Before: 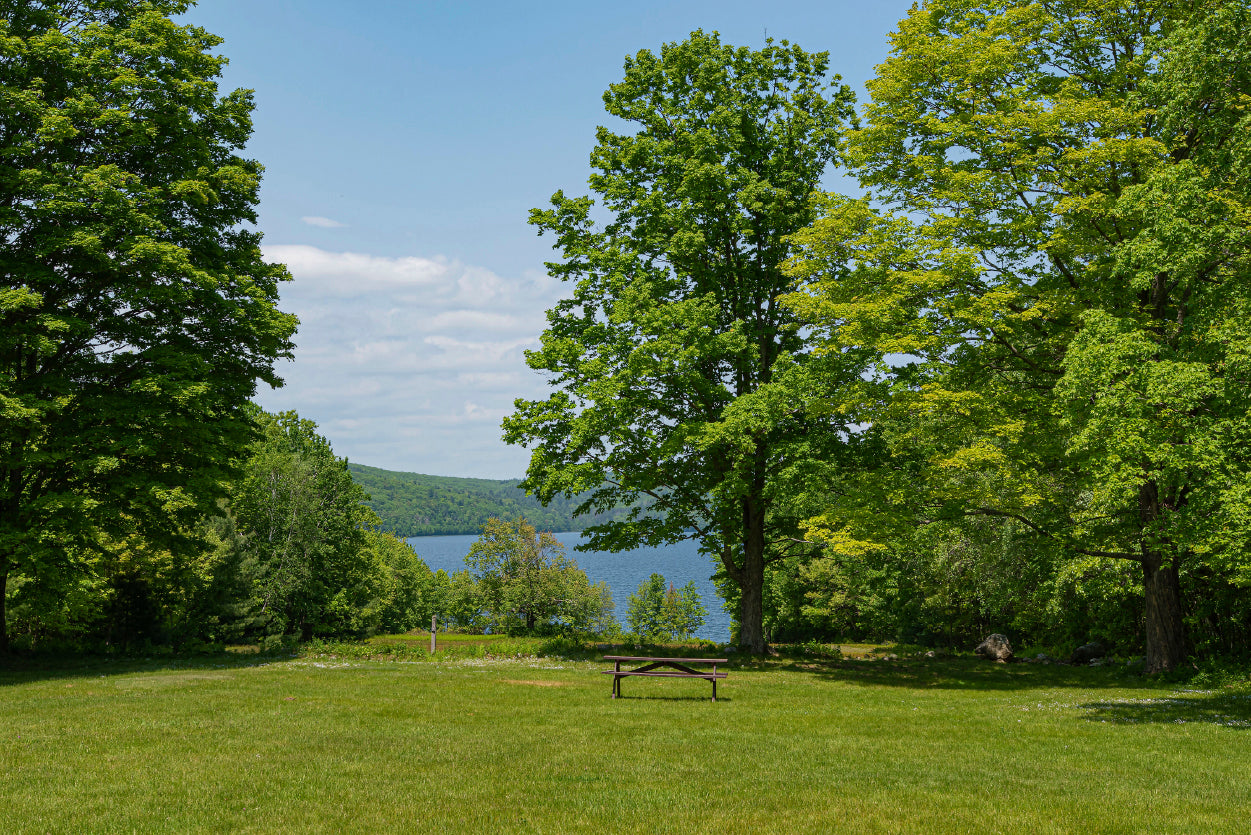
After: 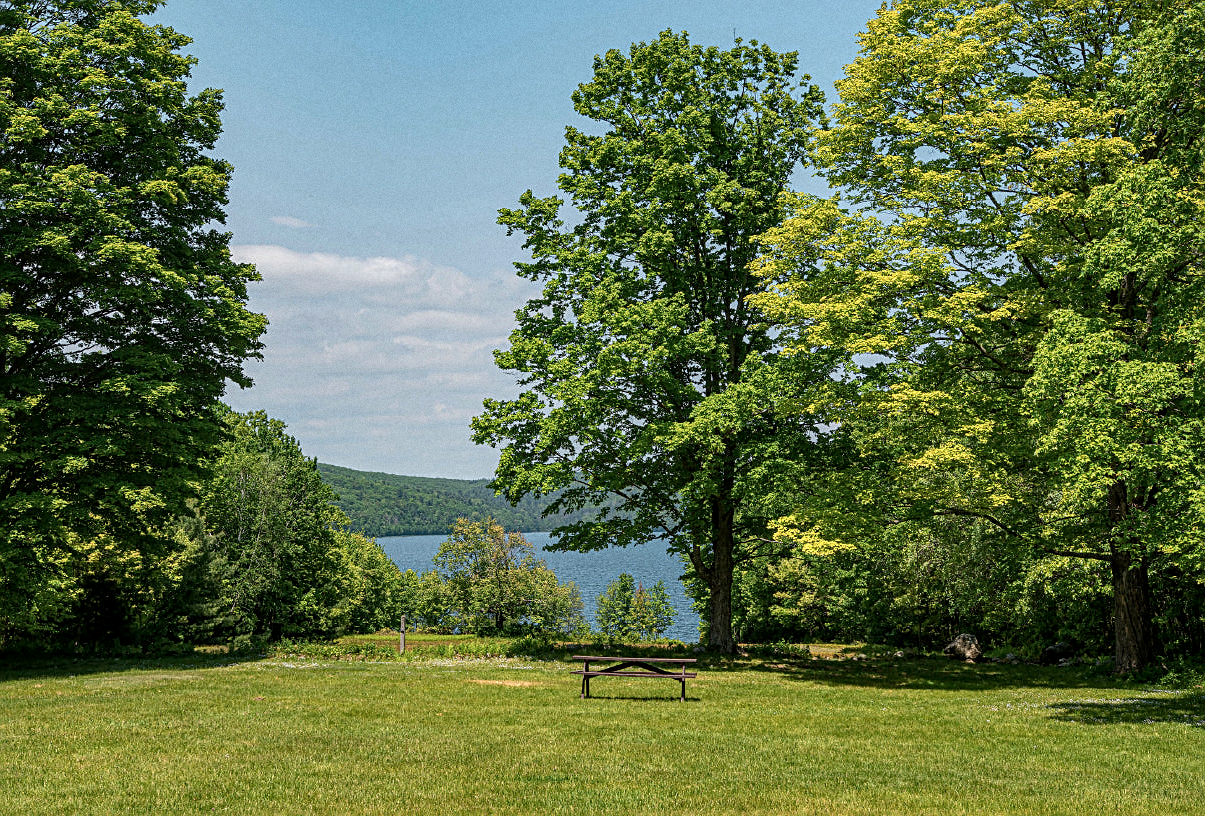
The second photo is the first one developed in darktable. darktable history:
sharpen: on, module defaults
tone equalizer: on, module defaults
shadows and highlights: shadows -20, white point adjustment -2, highlights -35
white balance: red 1, blue 1
local contrast: on, module defaults
grain: coarseness 0.09 ISO
color zones: curves: ch0 [(0.018, 0.548) (0.224, 0.64) (0.425, 0.447) (0.675, 0.575) (0.732, 0.579)]; ch1 [(0.066, 0.487) (0.25, 0.5) (0.404, 0.43) (0.75, 0.421) (0.956, 0.421)]; ch2 [(0.044, 0.561) (0.215, 0.465) (0.399, 0.544) (0.465, 0.548) (0.614, 0.447) (0.724, 0.43) (0.882, 0.623) (0.956, 0.632)]
crop and rotate: left 2.536%, right 1.107%, bottom 2.246%
